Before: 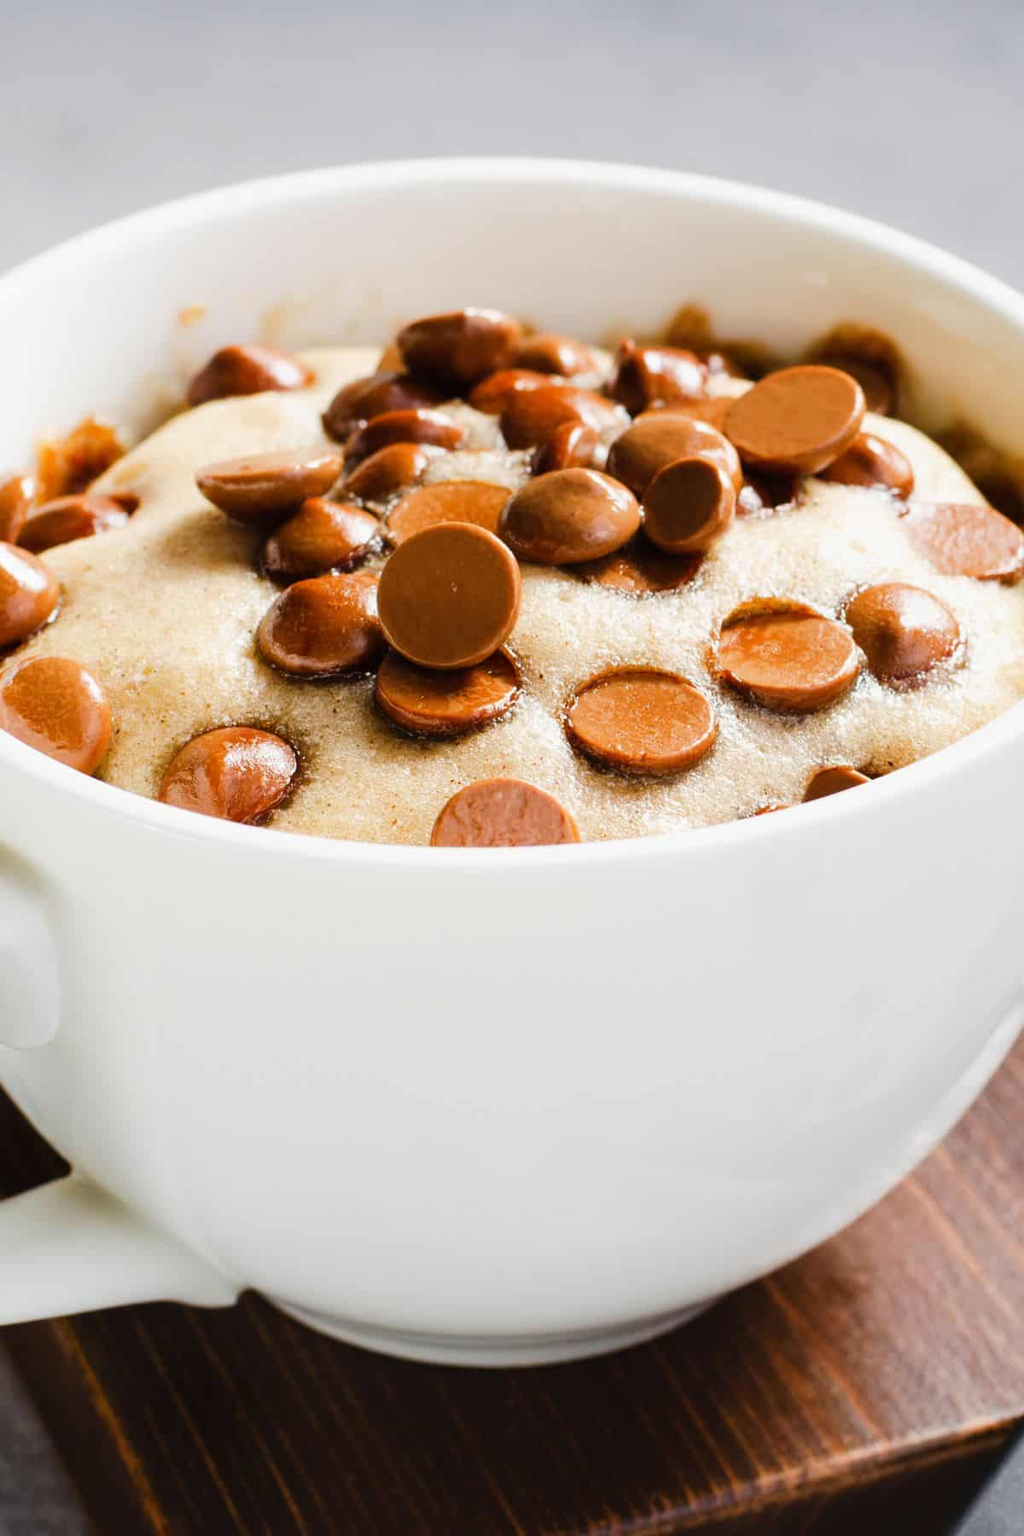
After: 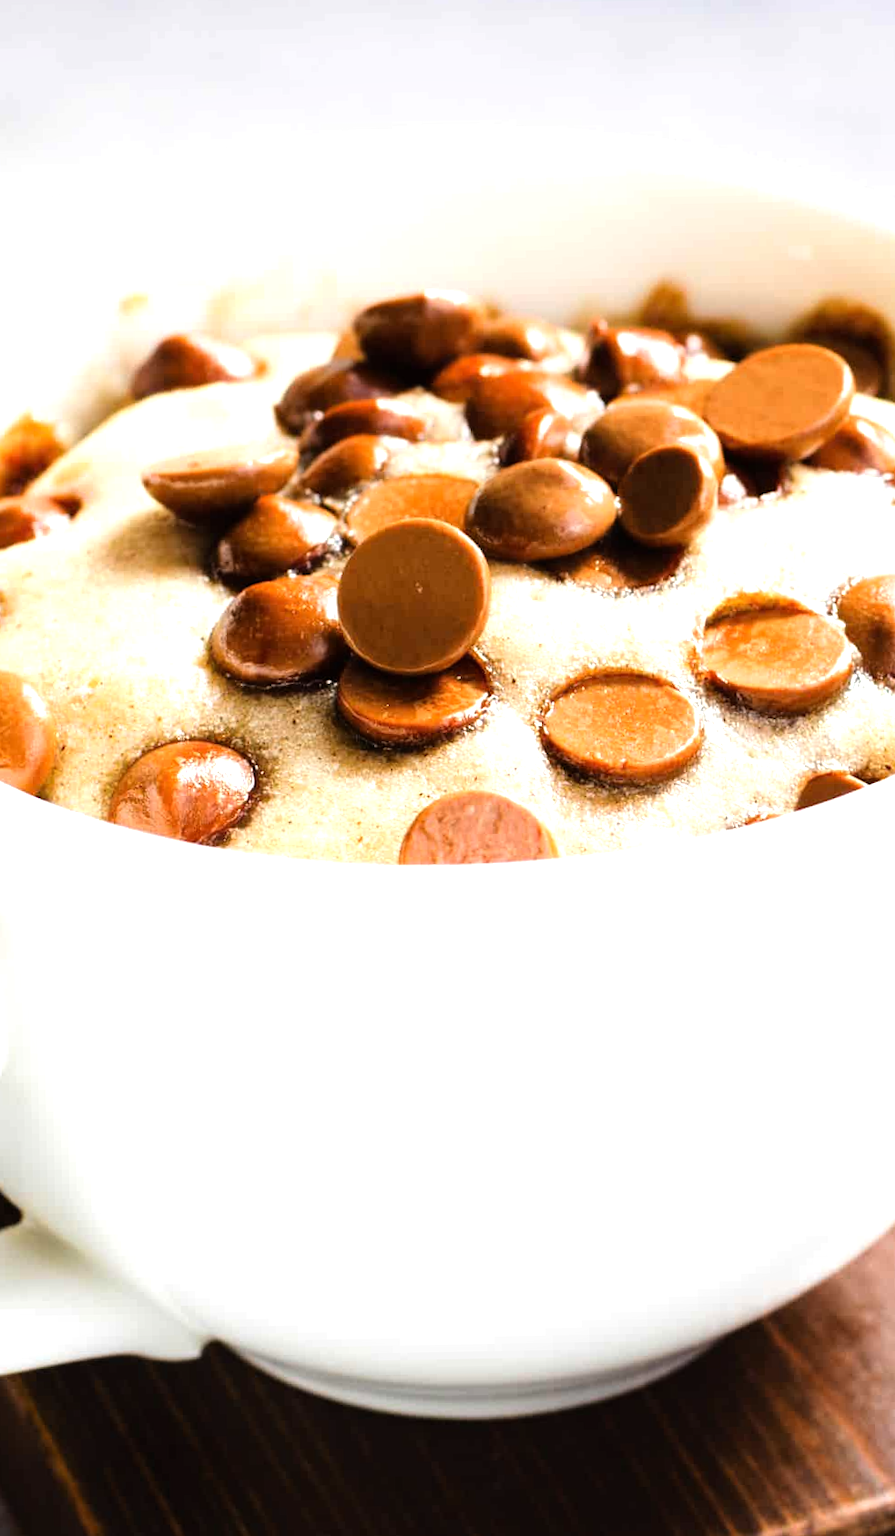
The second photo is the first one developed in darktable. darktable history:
crop and rotate: angle 1.04°, left 4.531%, top 1.191%, right 11.208%, bottom 2.524%
tone equalizer: -8 EV -0.751 EV, -7 EV -0.673 EV, -6 EV -0.582 EV, -5 EV -0.384 EV, -3 EV 0.377 EV, -2 EV 0.6 EV, -1 EV 0.676 EV, +0 EV 0.736 EV, mask exposure compensation -0.494 EV
